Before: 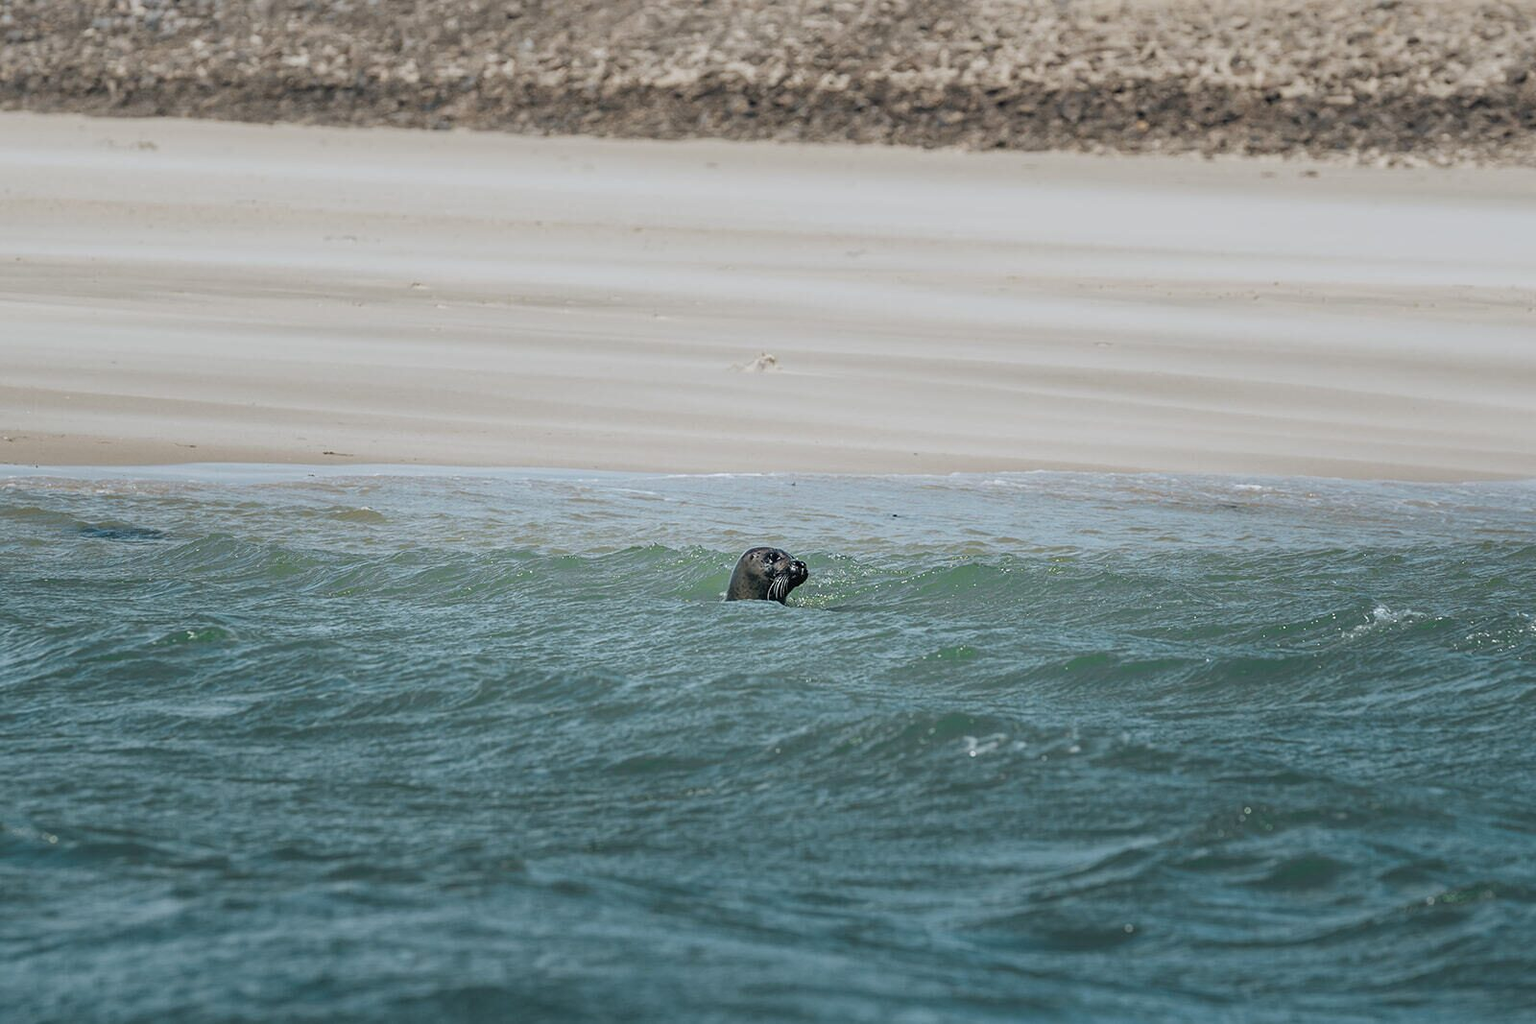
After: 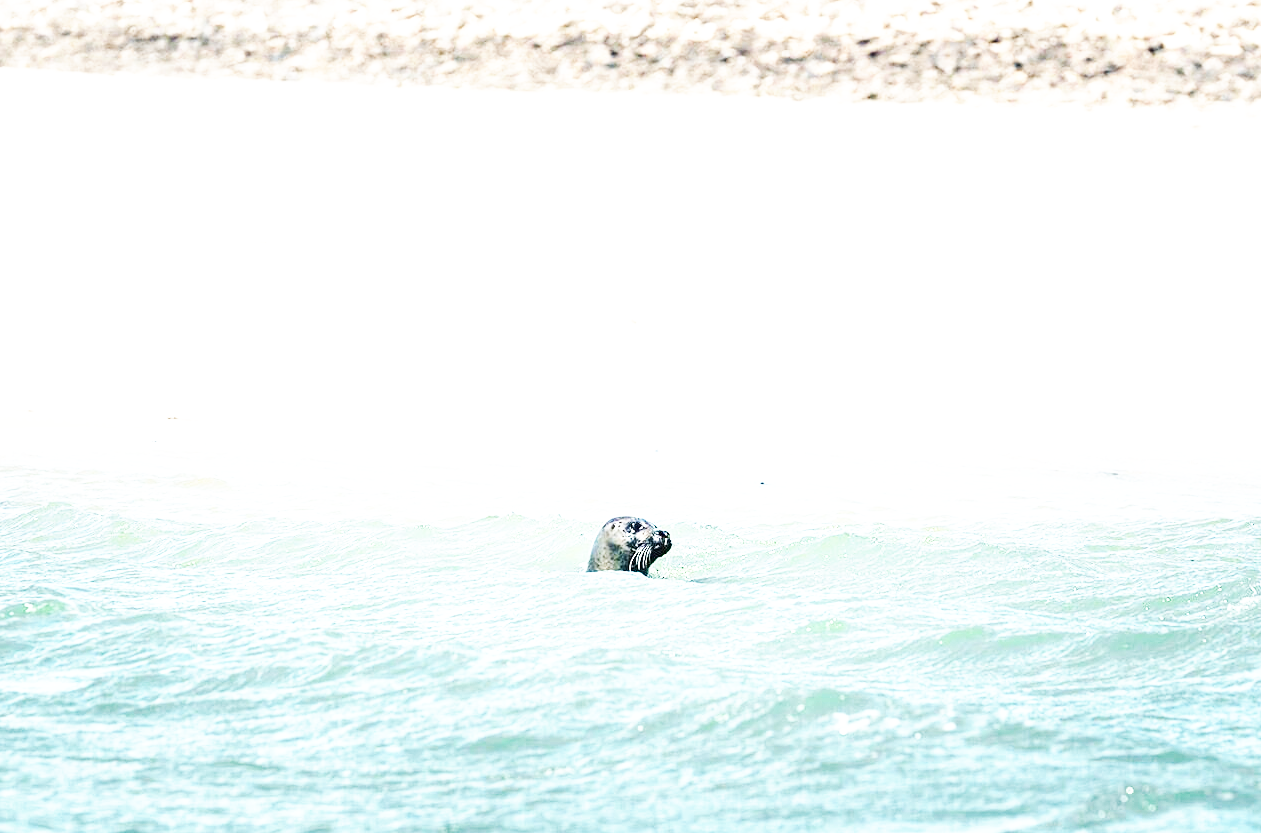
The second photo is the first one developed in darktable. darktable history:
exposure: black level correction 0.001, exposure 1.723 EV, compensate highlight preservation false
base curve: curves: ch0 [(0, 0) (0.007, 0.004) (0.027, 0.03) (0.046, 0.07) (0.207, 0.54) (0.442, 0.872) (0.673, 0.972) (1, 1)], preserve colors none
crop and rotate: left 10.729%, top 5.091%, right 10.422%, bottom 16.805%
